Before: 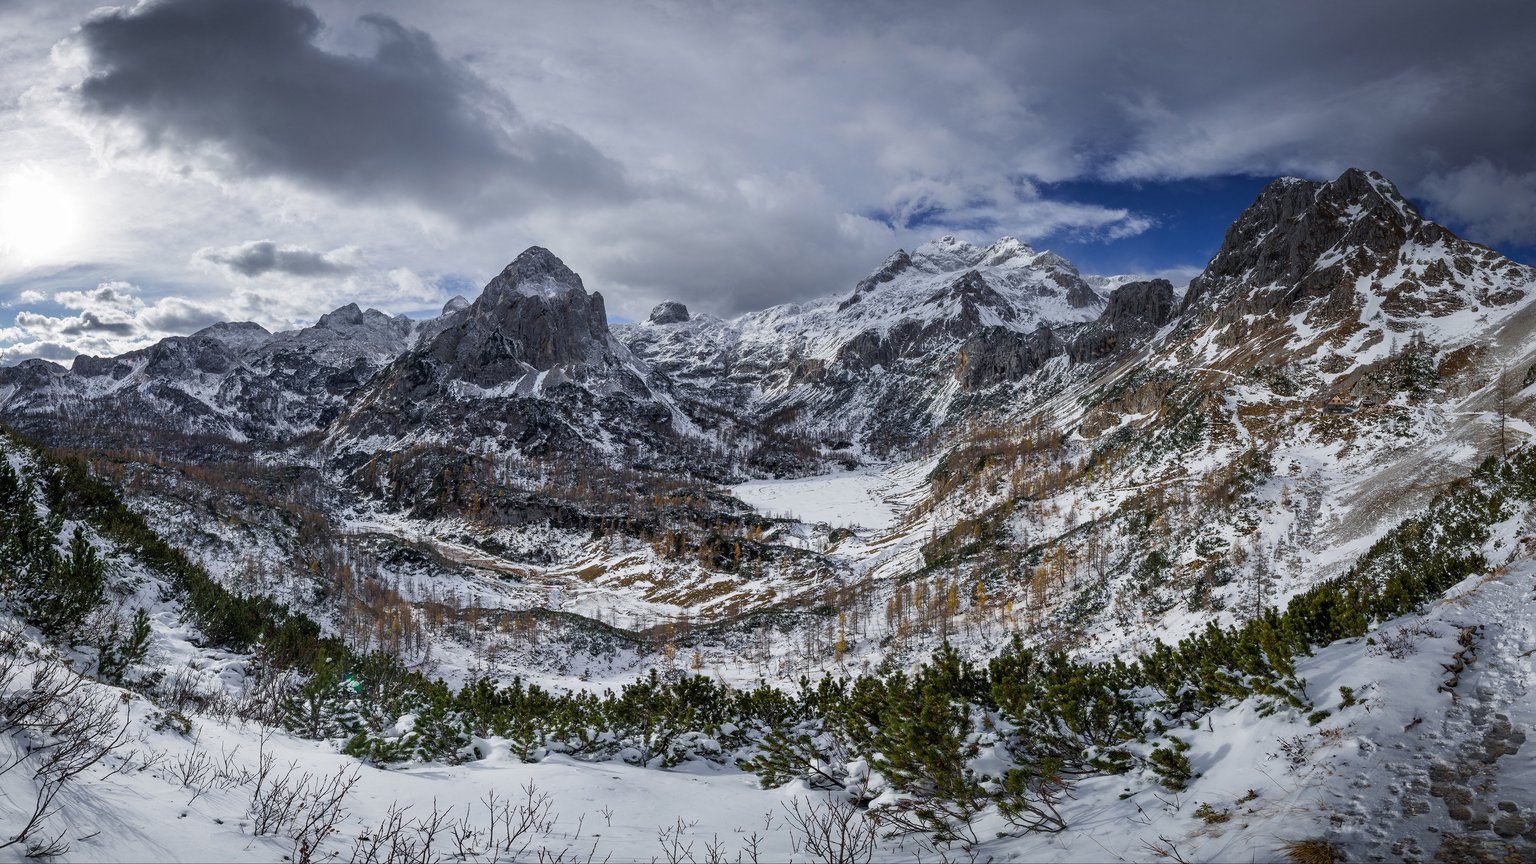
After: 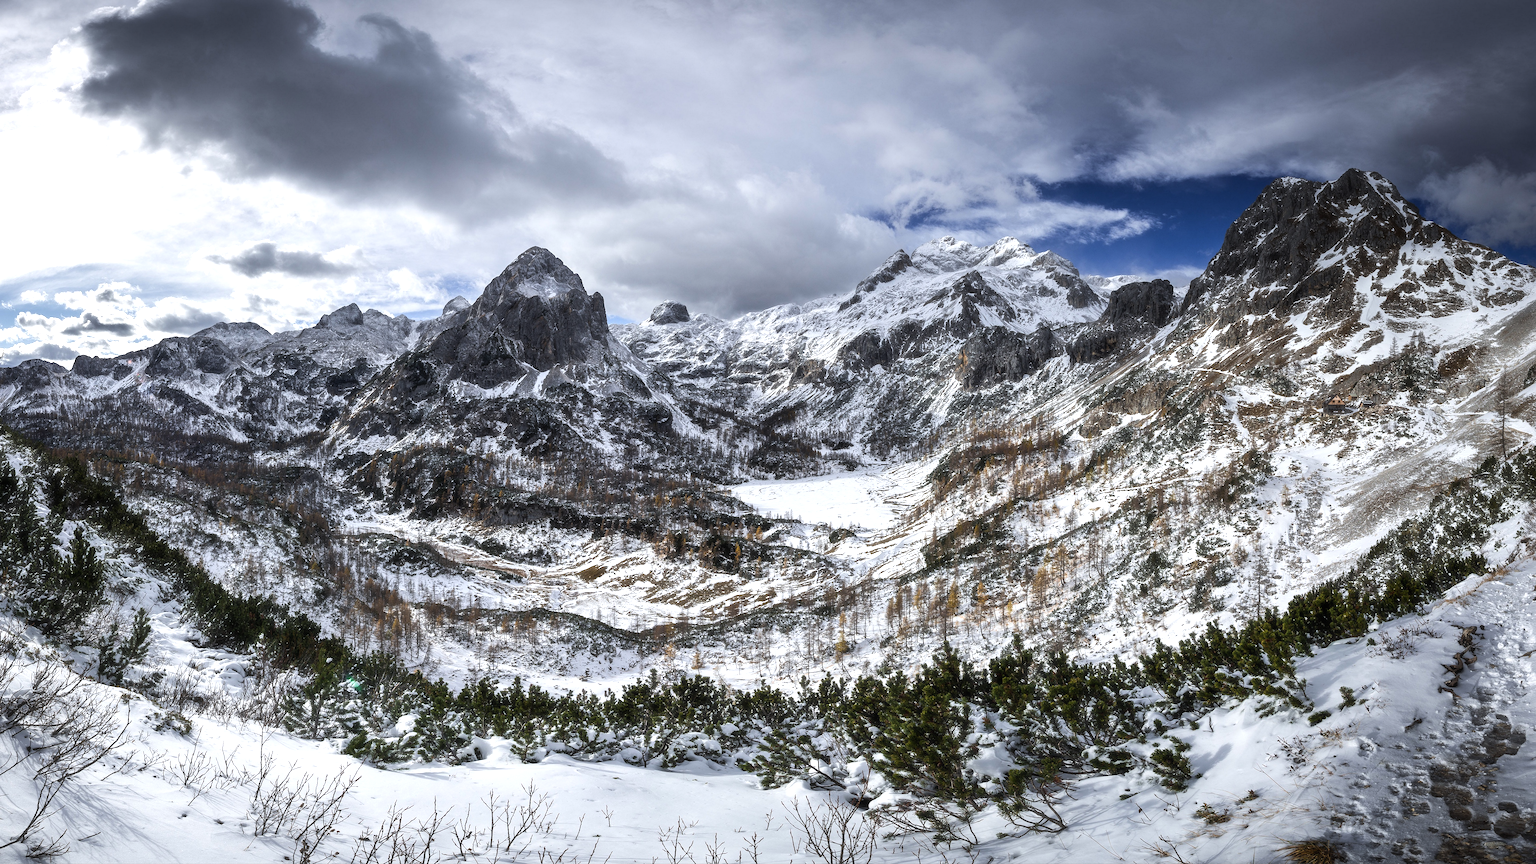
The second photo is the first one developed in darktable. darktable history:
haze removal: strength -0.1, adaptive false
tone equalizer: -8 EV -0.75 EV, -7 EV -0.7 EV, -6 EV -0.6 EV, -5 EV -0.4 EV, -3 EV 0.4 EV, -2 EV 0.6 EV, -1 EV 0.7 EV, +0 EV 0.75 EV, edges refinement/feathering 500, mask exposure compensation -1.57 EV, preserve details no
